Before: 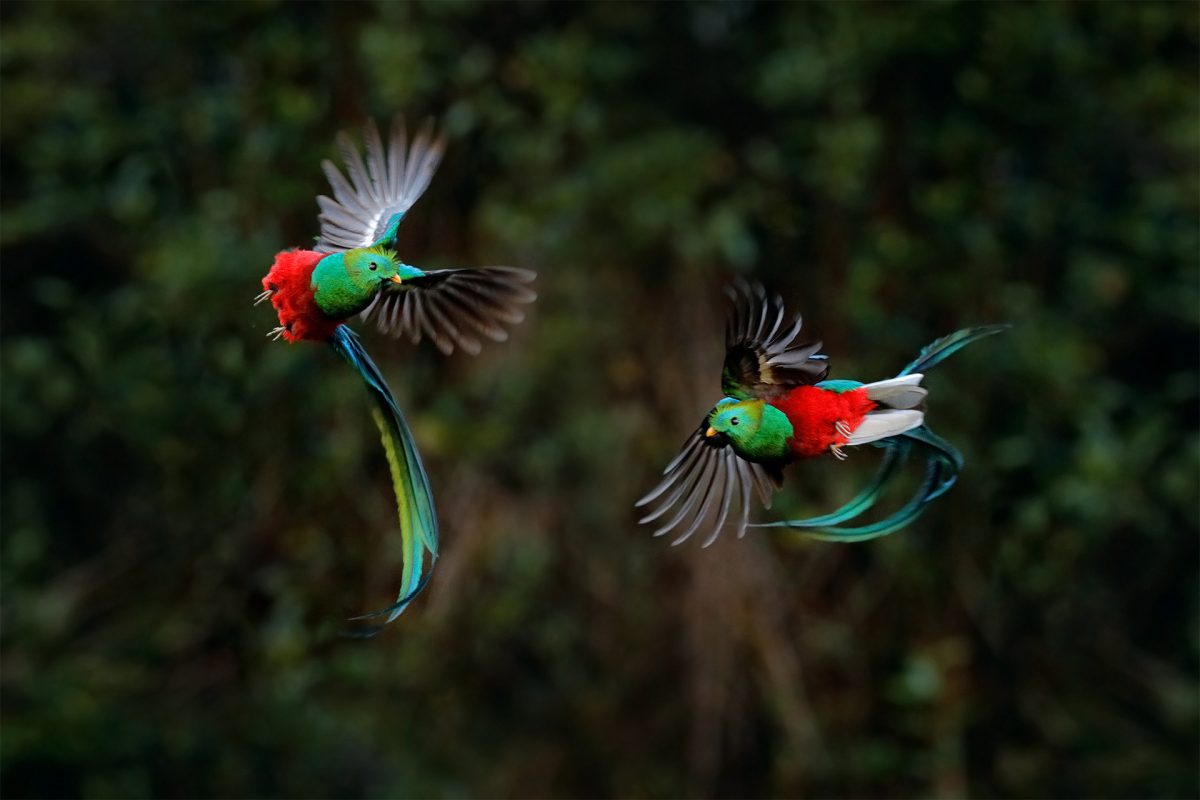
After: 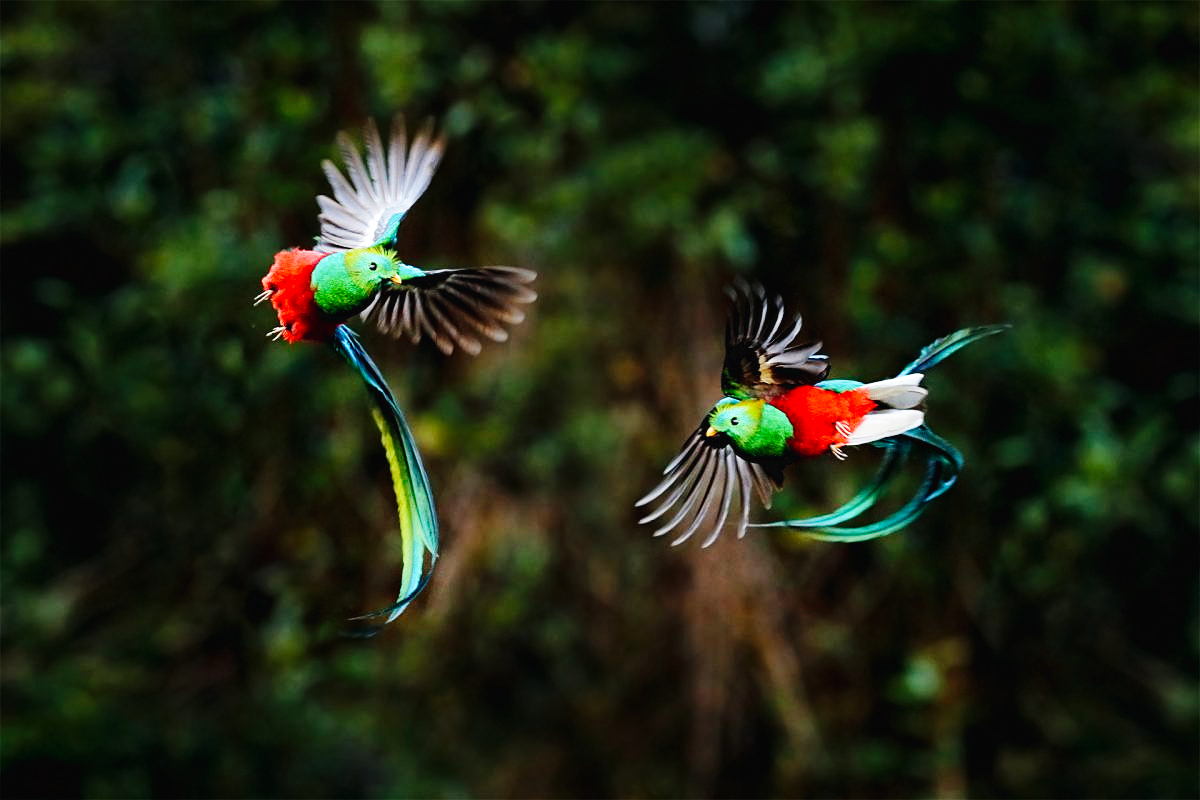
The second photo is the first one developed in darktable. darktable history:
white balance: red 1, blue 1
sharpen: amount 0.2
base curve: curves: ch0 [(0, 0.003) (0.001, 0.002) (0.006, 0.004) (0.02, 0.022) (0.048, 0.086) (0.094, 0.234) (0.162, 0.431) (0.258, 0.629) (0.385, 0.8) (0.548, 0.918) (0.751, 0.988) (1, 1)], preserve colors none
